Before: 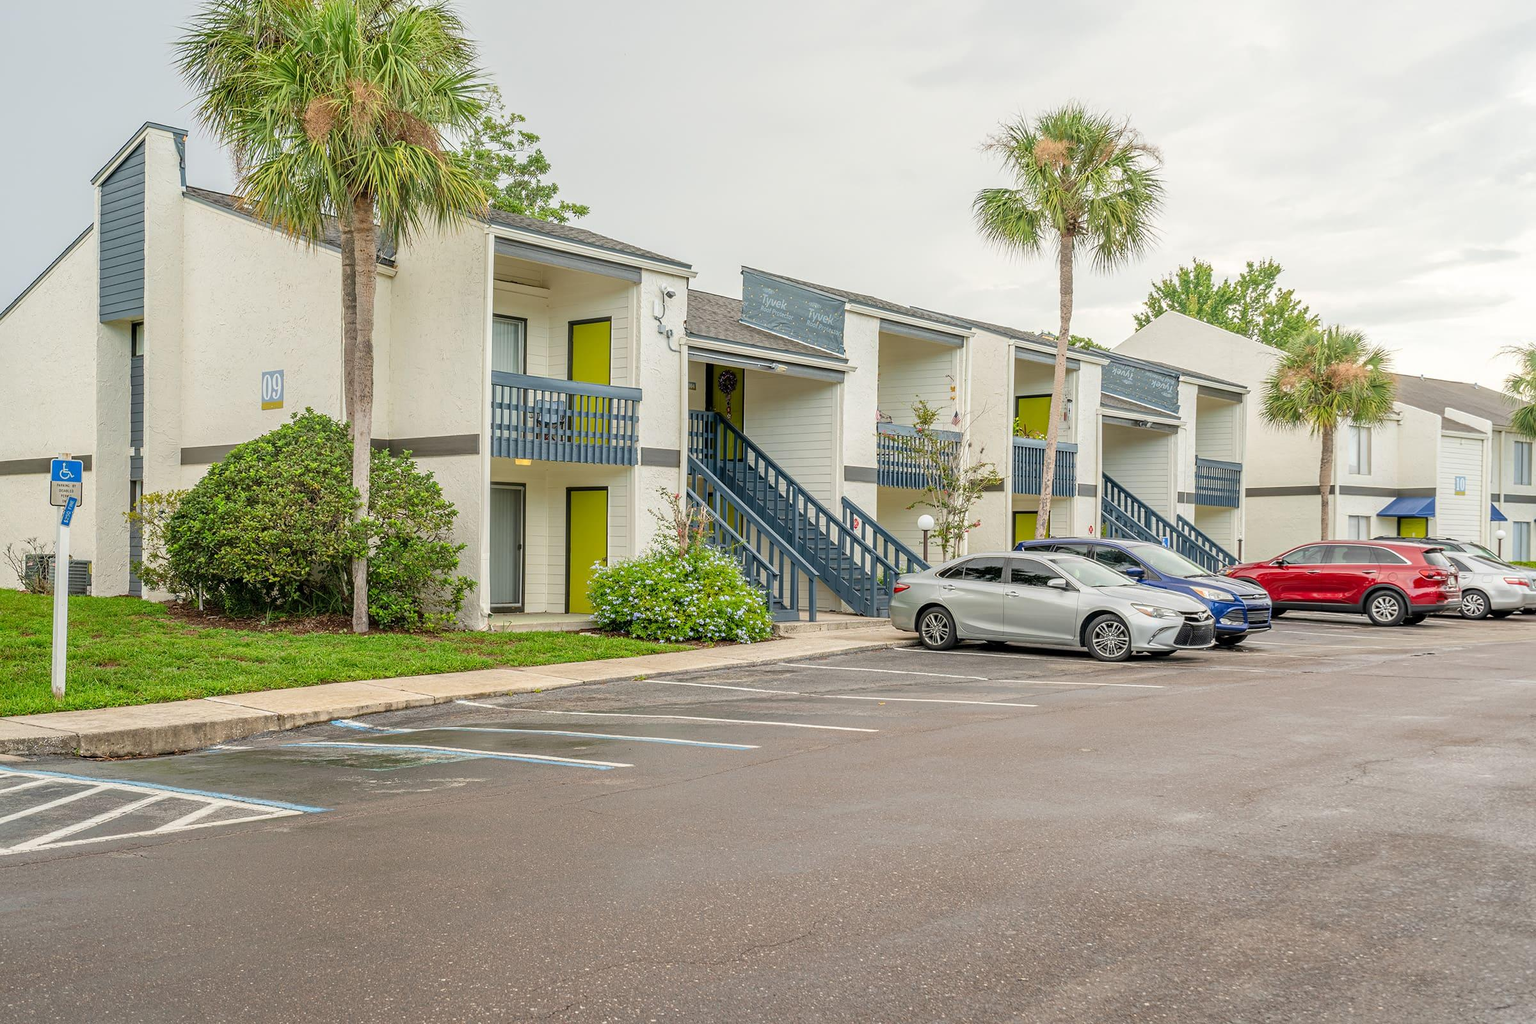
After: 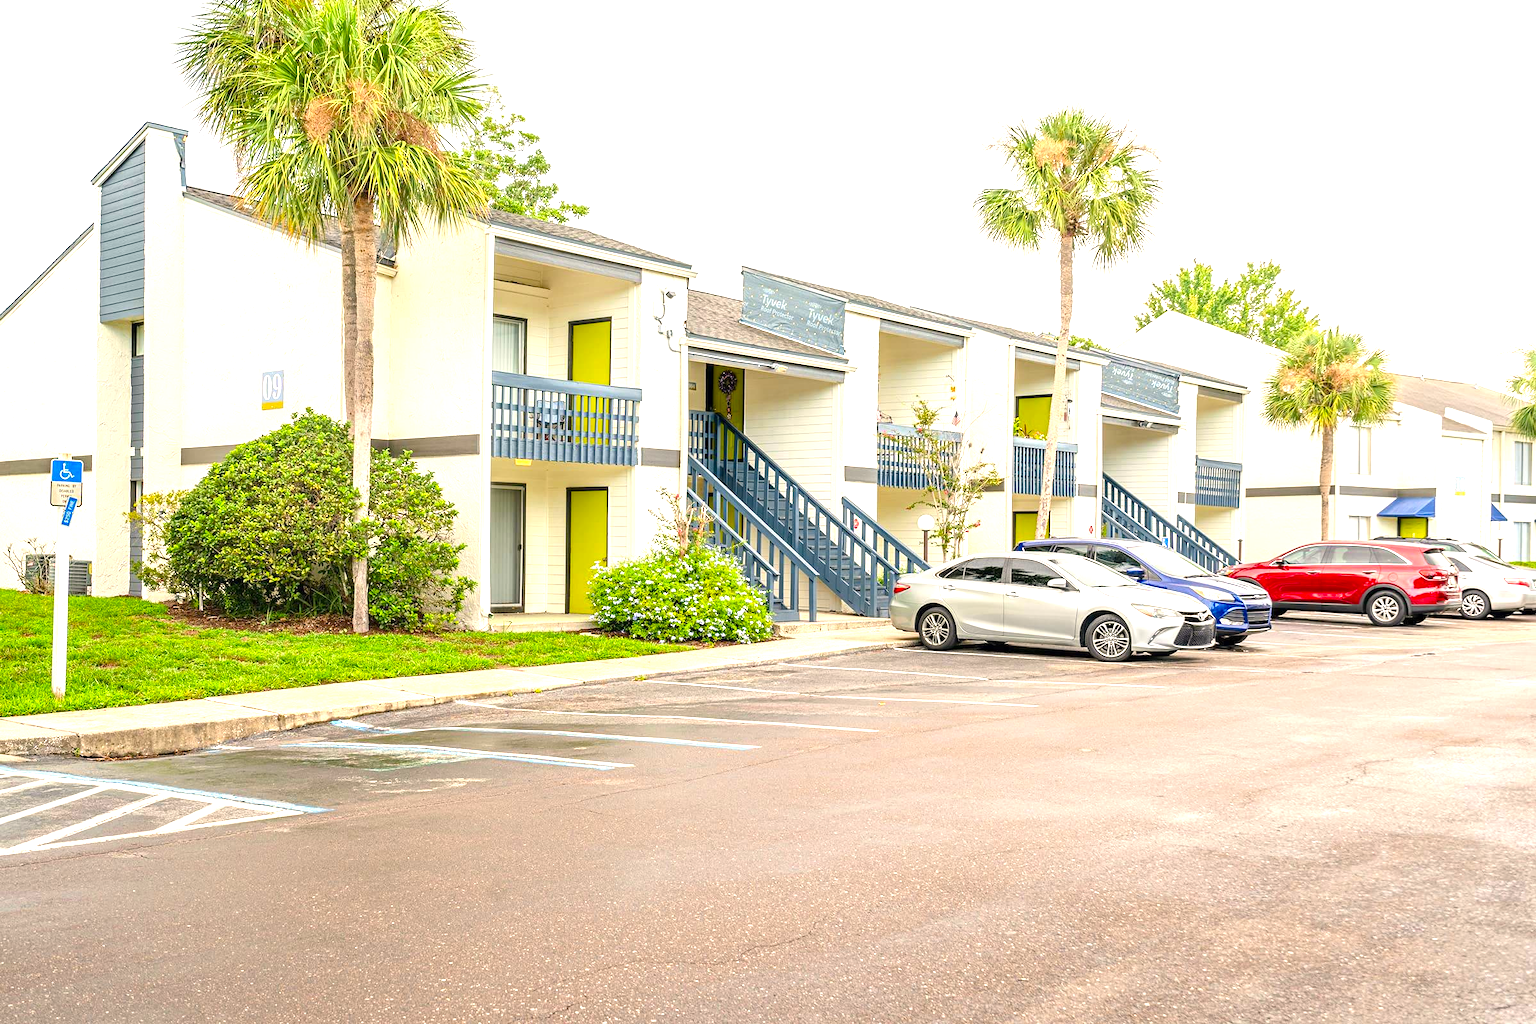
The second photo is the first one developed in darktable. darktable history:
color correction: highlights a* 3.84, highlights b* 5.07
color balance rgb: linear chroma grading › shadows -8%, linear chroma grading › global chroma 10%, perceptual saturation grading › global saturation 2%, perceptual saturation grading › highlights -2%, perceptual saturation grading › mid-tones 4%, perceptual saturation grading › shadows 8%, perceptual brilliance grading › global brilliance 2%, perceptual brilliance grading › highlights -4%, global vibrance 16%, saturation formula JzAzBz (2021)
exposure: black level correction 0, exposure 1.2 EV, compensate exposure bias true, compensate highlight preservation false
